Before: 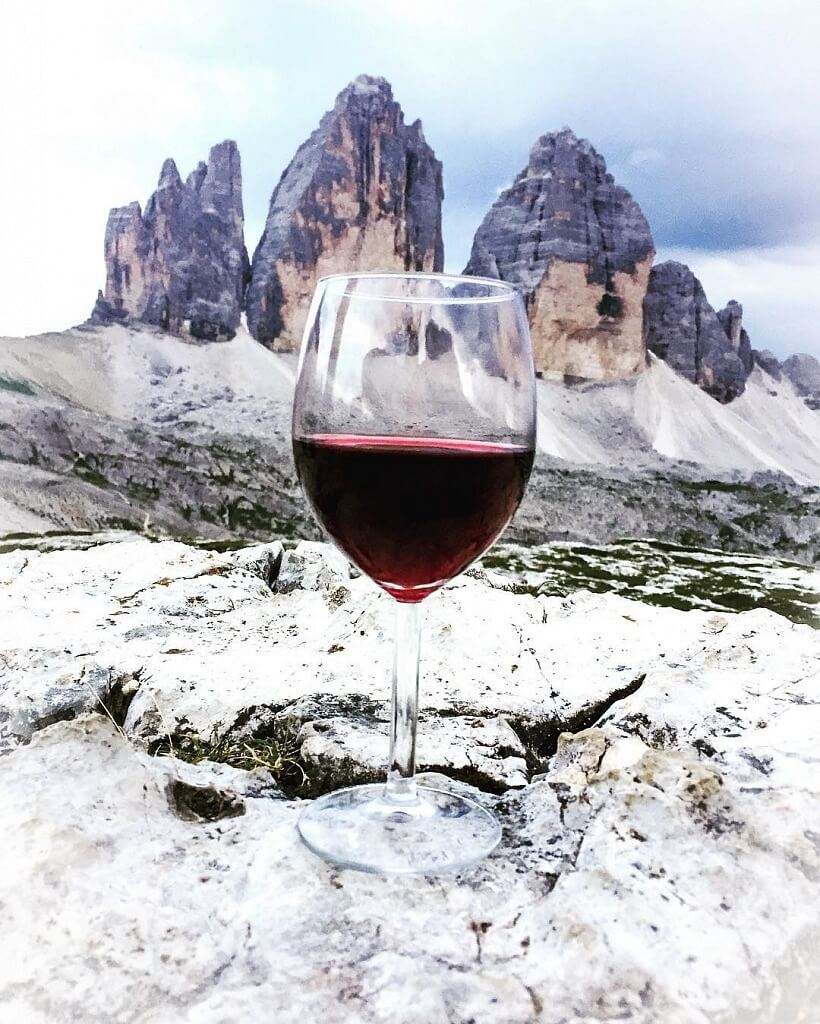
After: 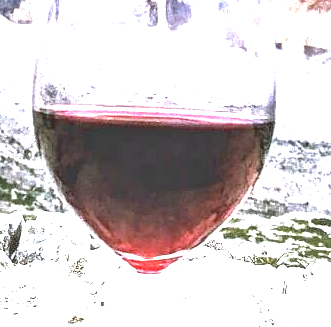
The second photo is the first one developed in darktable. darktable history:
crop: left 31.751%, top 32.172%, right 27.8%, bottom 35.83%
local contrast: on, module defaults
white balance: red 0.984, blue 1.059
exposure: black level correction 0, exposure 1.975 EV, compensate exposure bias true, compensate highlight preservation false
